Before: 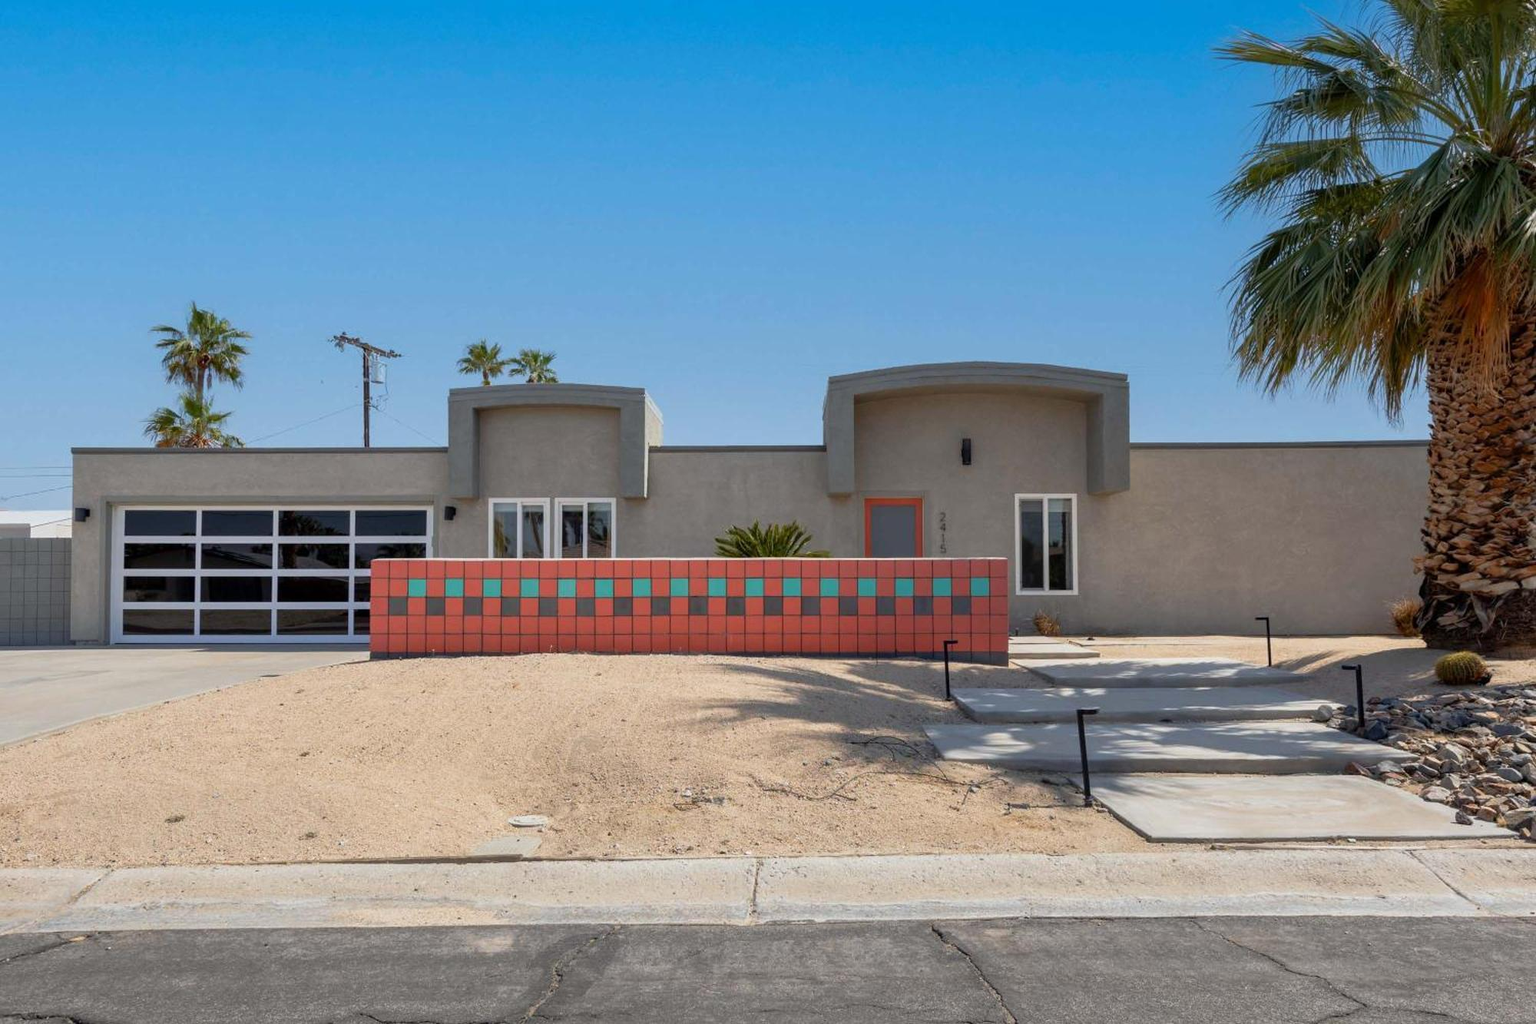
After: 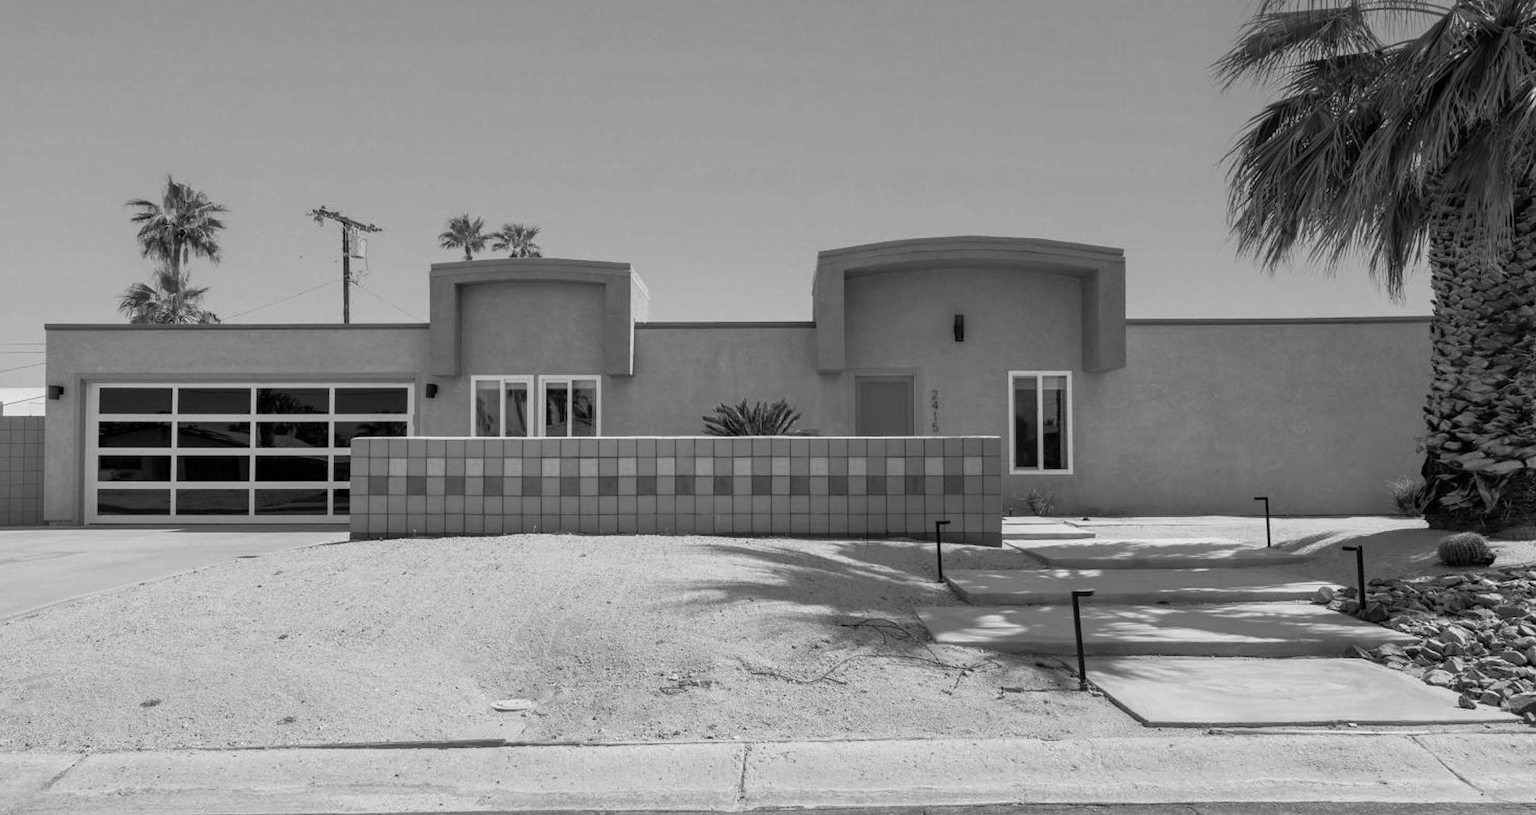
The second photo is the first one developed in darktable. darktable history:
monochrome: on, module defaults
crop and rotate: left 1.814%, top 12.818%, right 0.25%, bottom 9.225%
